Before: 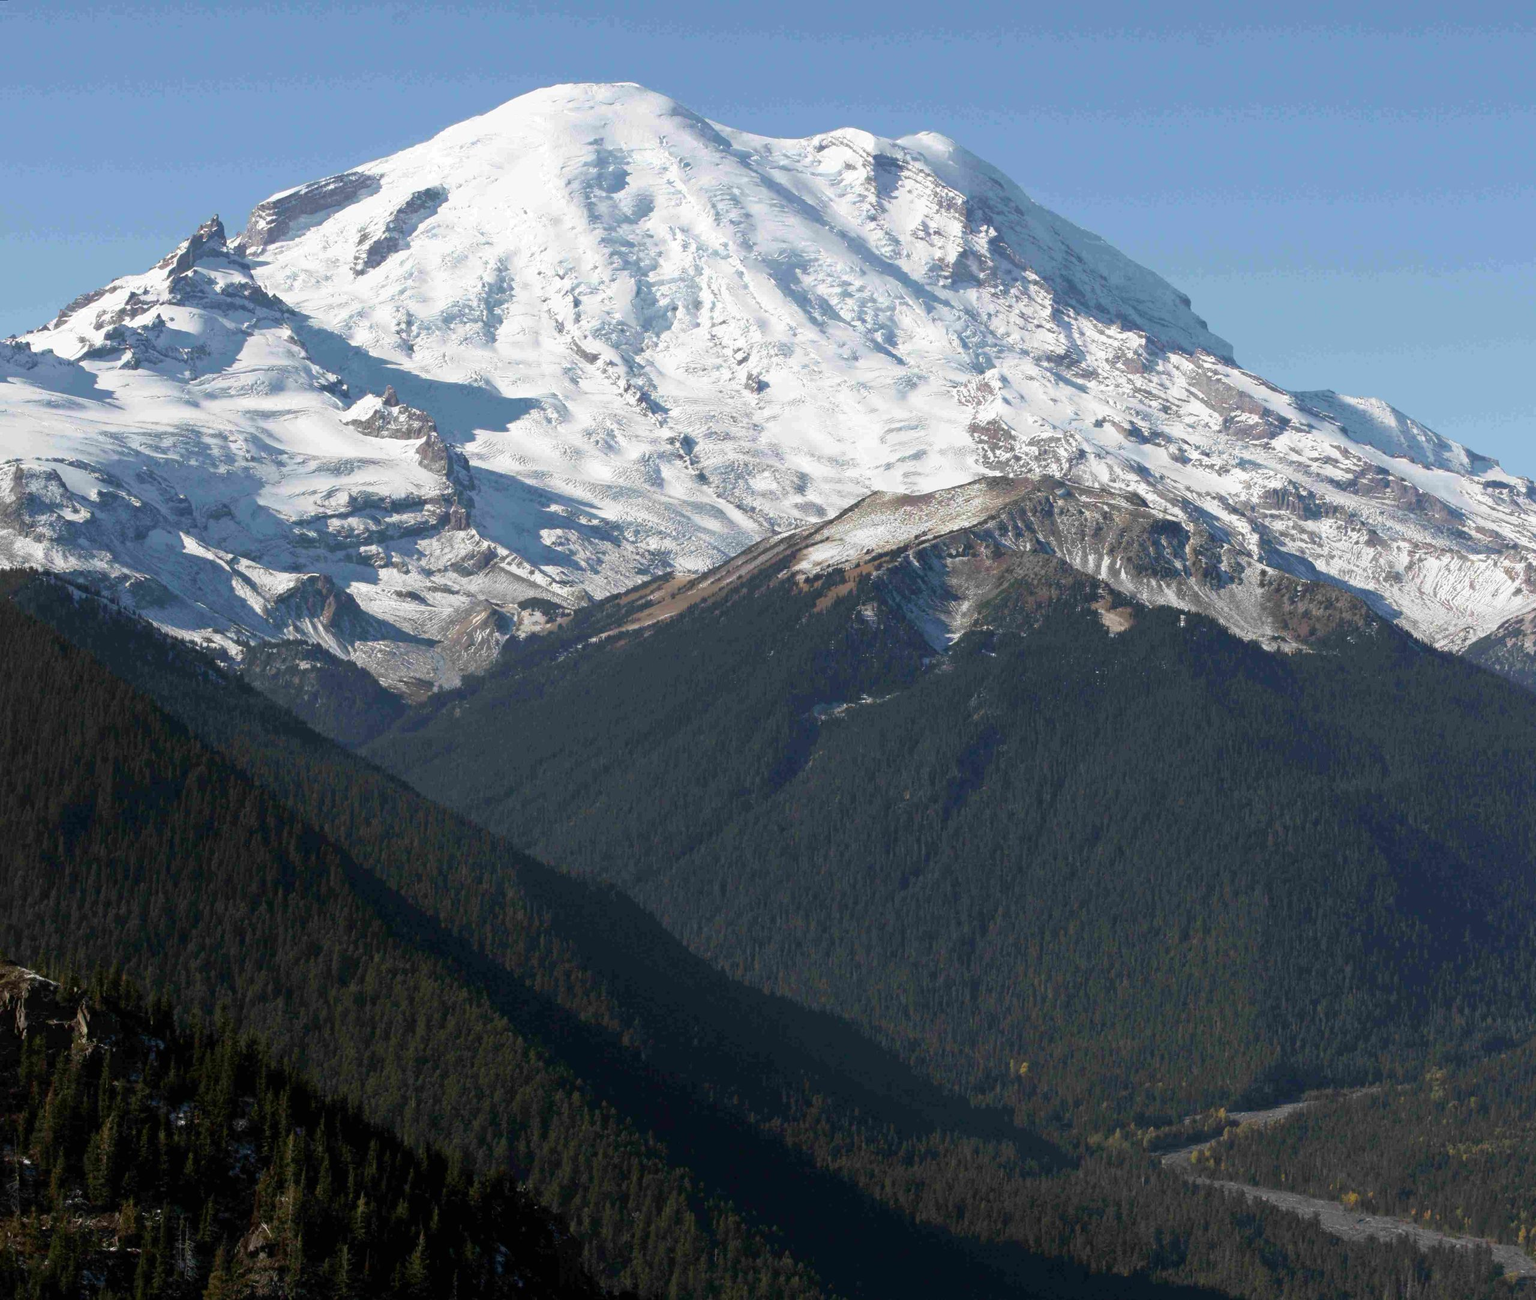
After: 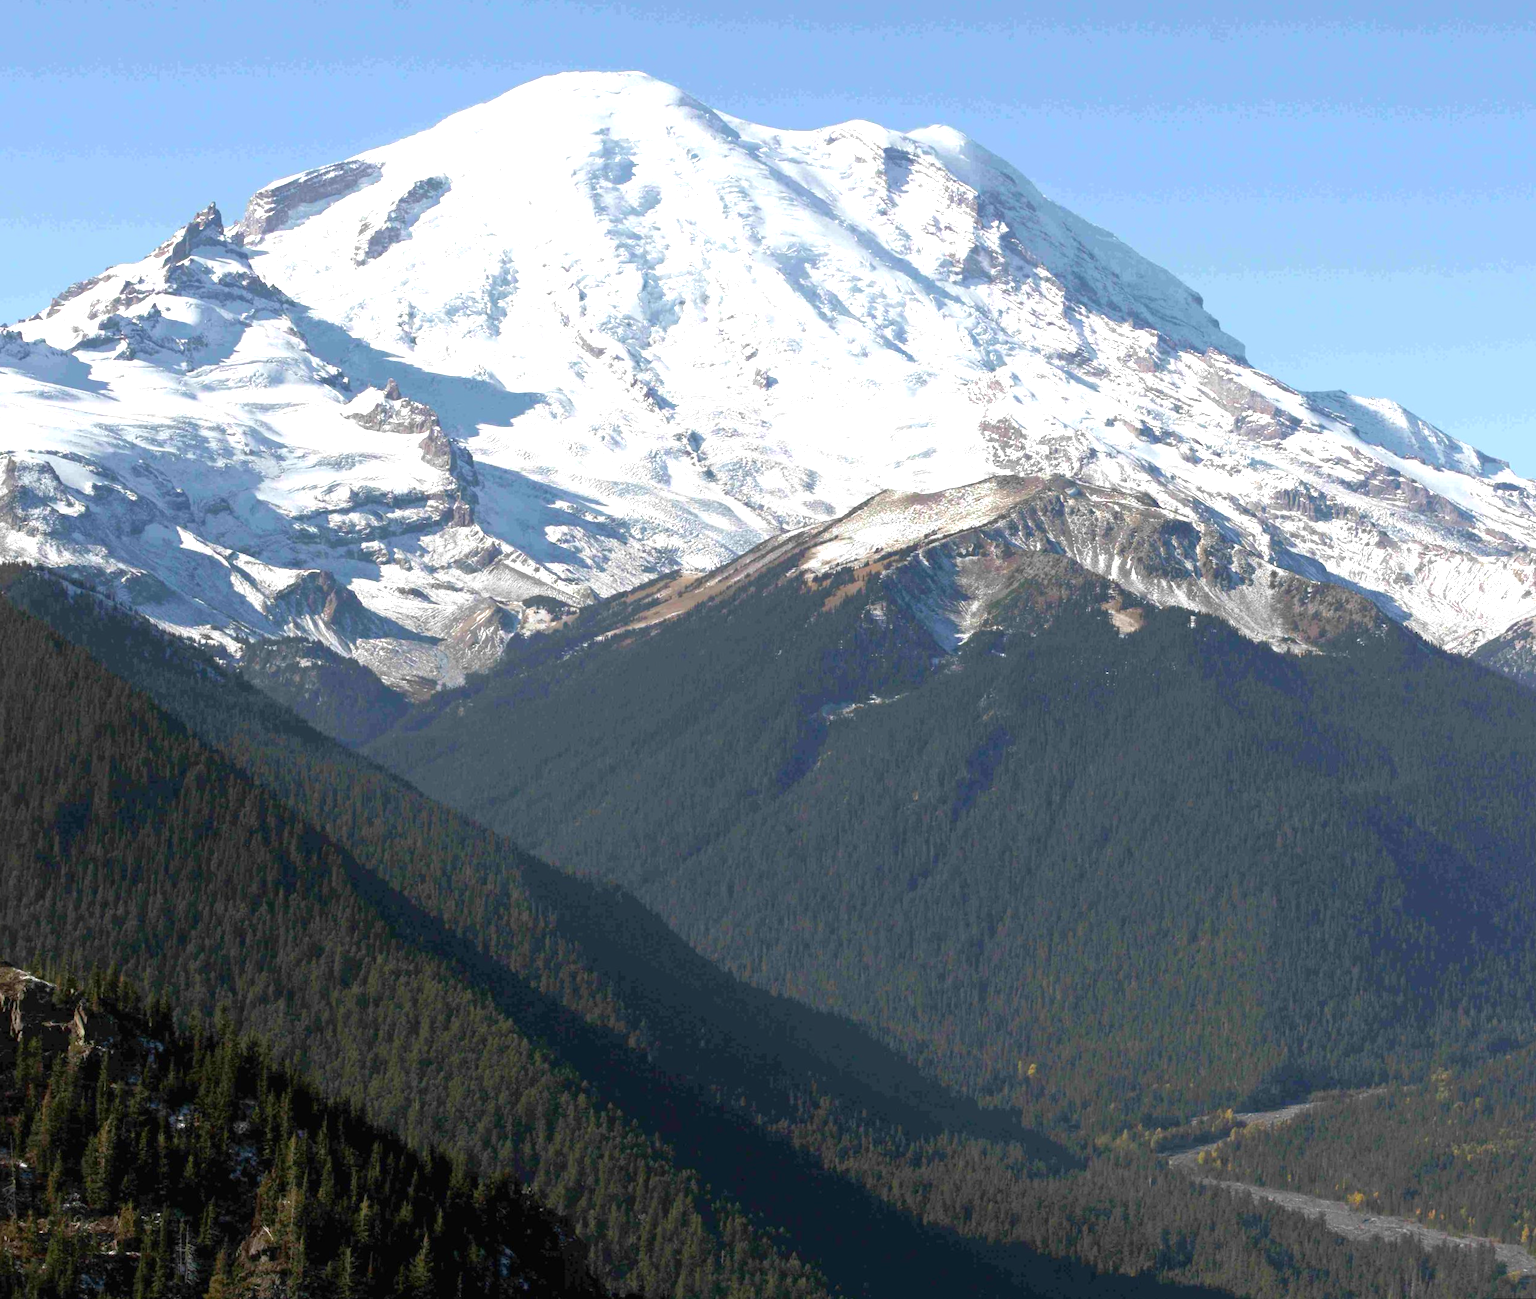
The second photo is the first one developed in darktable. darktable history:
rotate and perspective: rotation 0.174°, lens shift (vertical) 0.013, lens shift (horizontal) 0.019, shear 0.001, automatic cropping original format, crop left 0.007, crop right 0.991, crop top 0.016, crop bottom 0.997
exposure: black level correction 0, exposure 0.7 EV, compensate exposure bias true, compensate highlight preservation false
rgb curve: curves: ch0 [(0, 0) (0.053, 0.068) (0.122, 0.128) (1, 1)]
